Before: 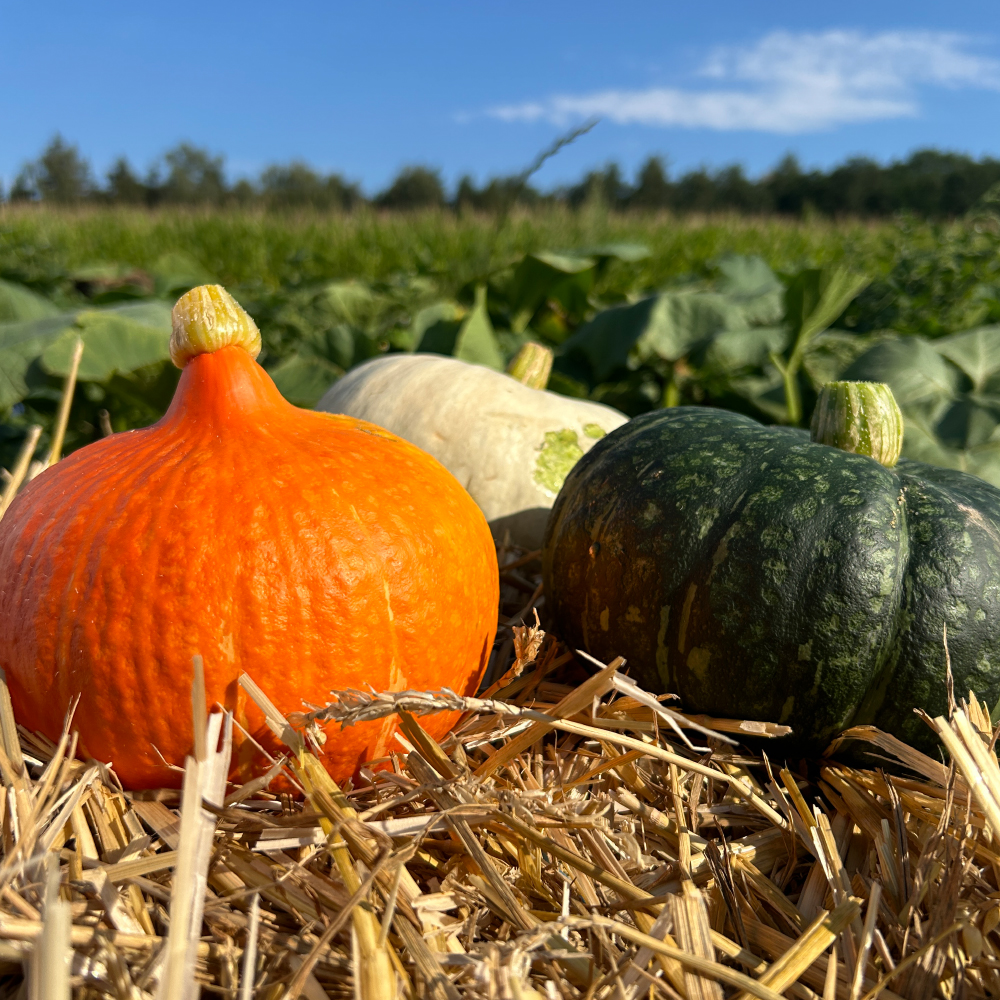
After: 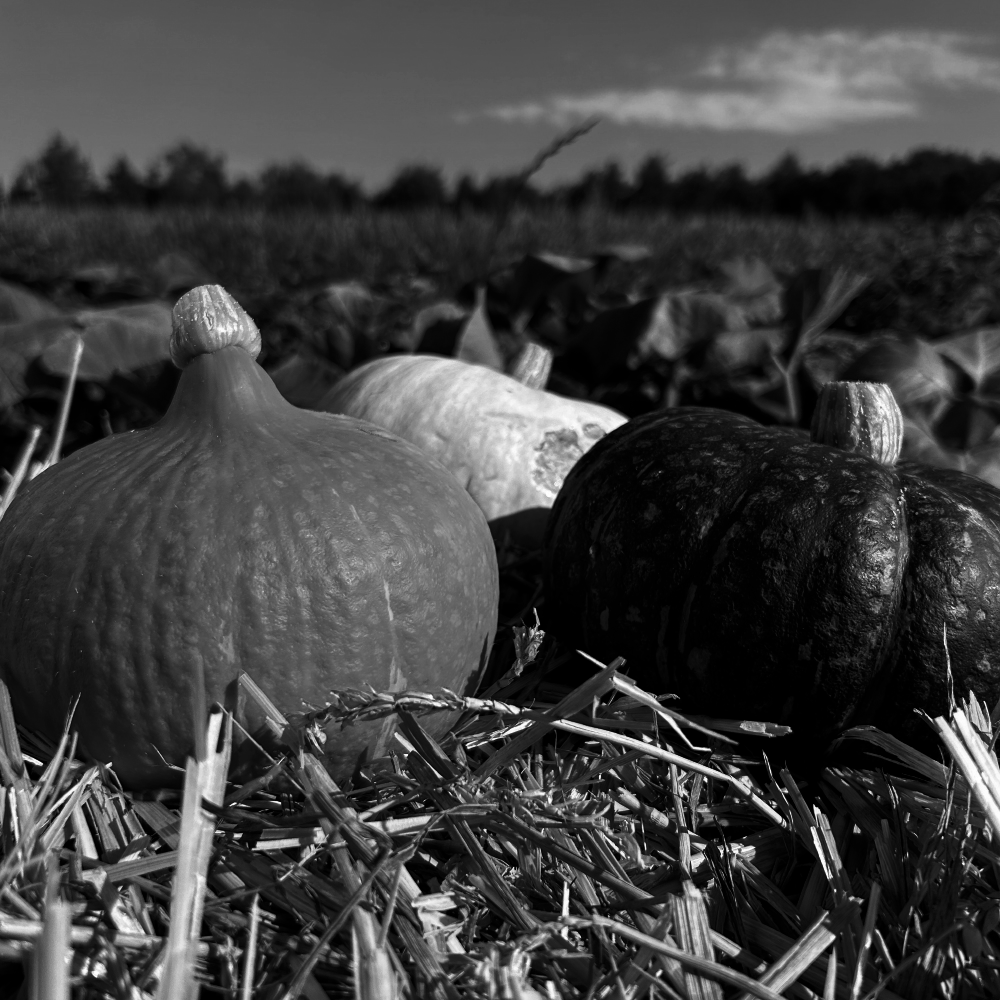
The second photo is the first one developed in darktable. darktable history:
contrast brightness saturation: contrast 0.02, brightness -1, saturation -1
white balance: red 0.925, blue 1.046
levels: levels [0, 0.397, 0.955]
